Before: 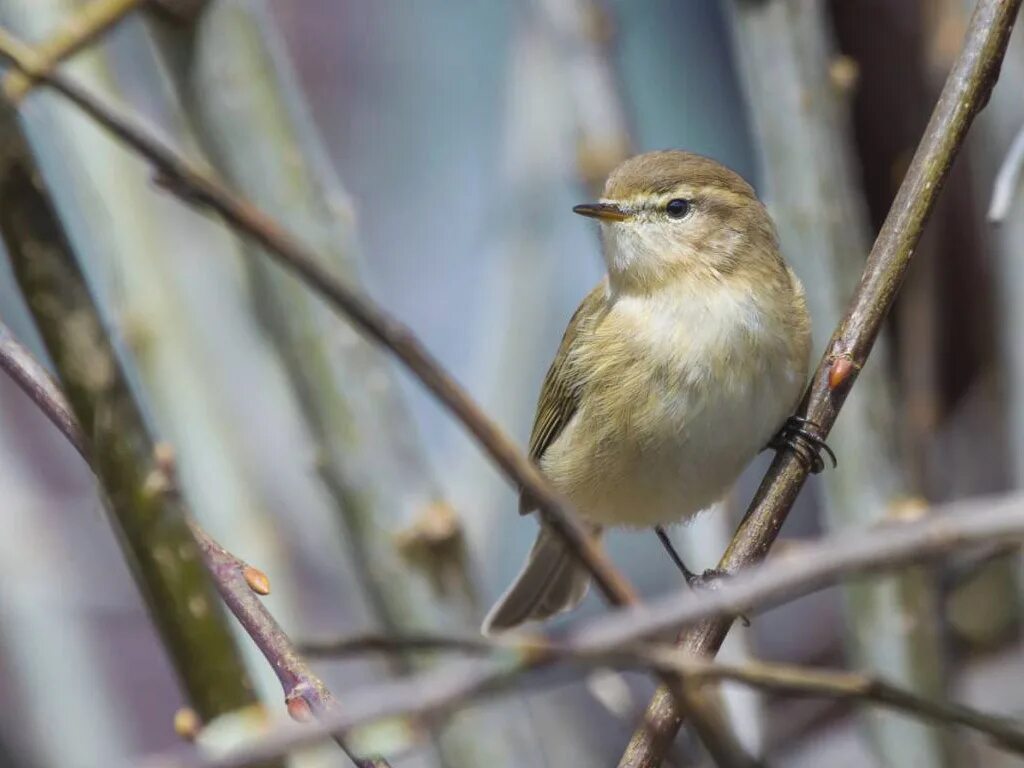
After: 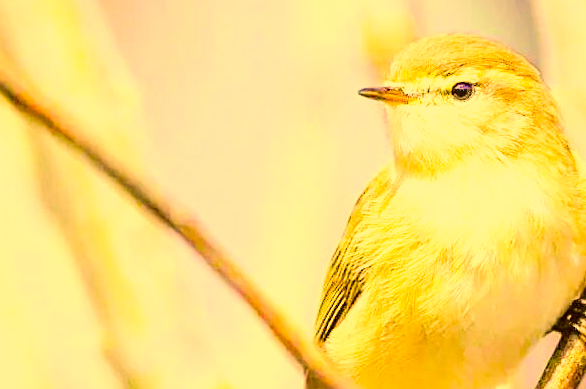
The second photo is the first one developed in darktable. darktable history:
sharpen: on, module defaults
velvia: on, module defaults
local contrast: highlights 103%, shadows 100%, detail 119%, midtone range 0.2
exposure: exposure 2.215 EV, compensate highlight preservation false
filmic rgb: black relative exposure -7.65 EV, white relative exposure 4.56 EV, hardness 3.61, contrast 1.247, iterations of high-quality reconstruction 0
tone curve: curves: ch0 [(0, 0) (0.081, 0.044) (0.185, 0.13) (0.283, 0.238) (0.416, 0.449) (0.495, 0.524) (0.686, 0.743) (0.826, 0.865) (0.978, 0.988)]; ch1 [(0, 0) (0.147, 0.166) (0.321, 0.362) (0.371, 0.402) (0.423, 0.442) (0.479, 0.472) (0.505, 0.497) (0.521, 0.506) (0.551, 0.537) (0.586, 0.574) (0.625, 0.618) (0.68, 0.681) (1, 1)]; ch2 [(0, 0) (0.346, 0.362) (0.404, 0.427) (0.502, 0.495) (0.531, 0.513) (0.547, 0.533) (0.582, 0.596) (0.629, 0.631) (0.717, 0.678) (1, 1)], preserve colors none
color correction: highlights a* 10.75, highlights b* 30.79, shadows a* 2.67, shadows b* 16.83, saturation 1.75
crop: left 21.04%, top 15.342%, right 21.697%, bottom 33.981%
